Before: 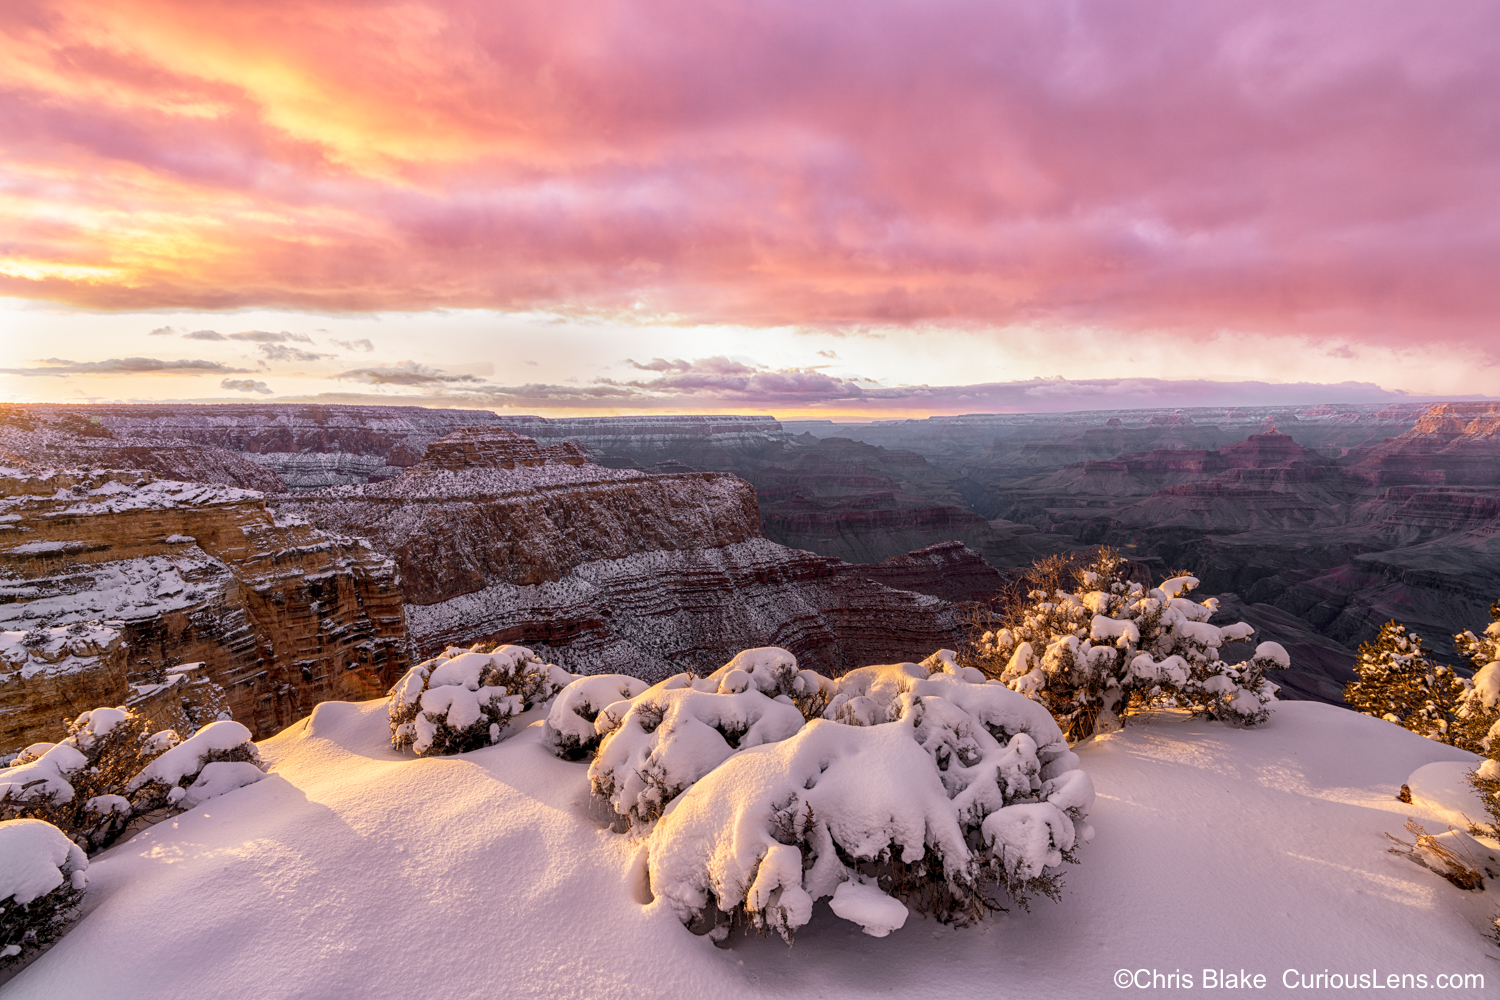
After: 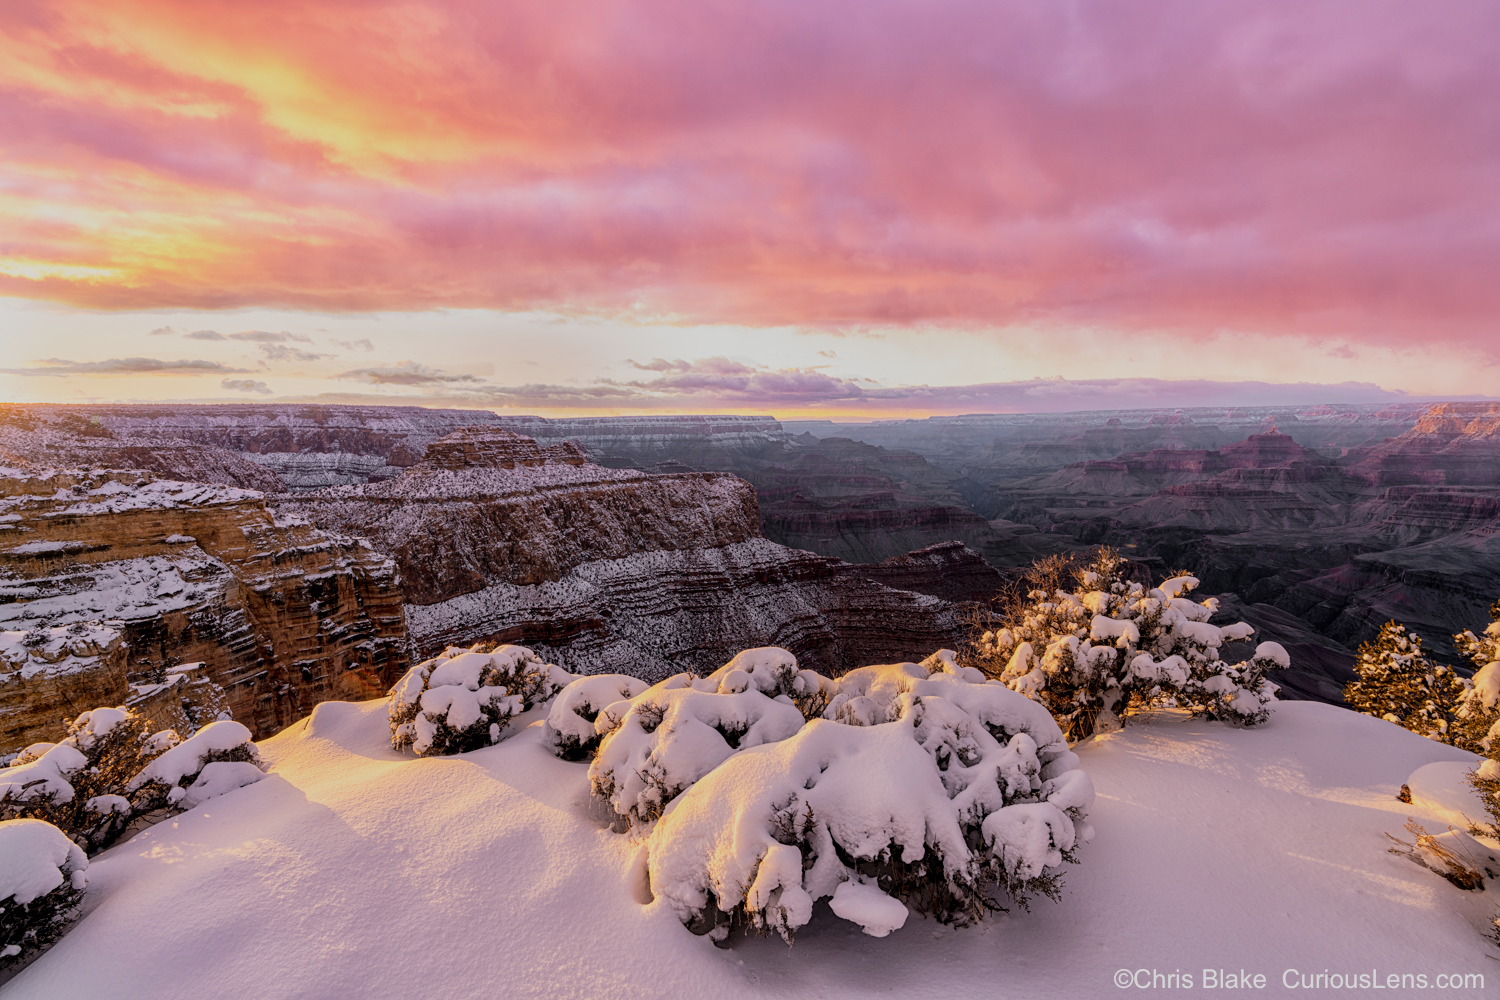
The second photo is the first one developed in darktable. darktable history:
filmic rgb: black relative exposure -7.65 EV, white relative exposure 4.56 EV, hardness 3.61, color science v6 (2022), iterations of high-quality reconstruction 0
